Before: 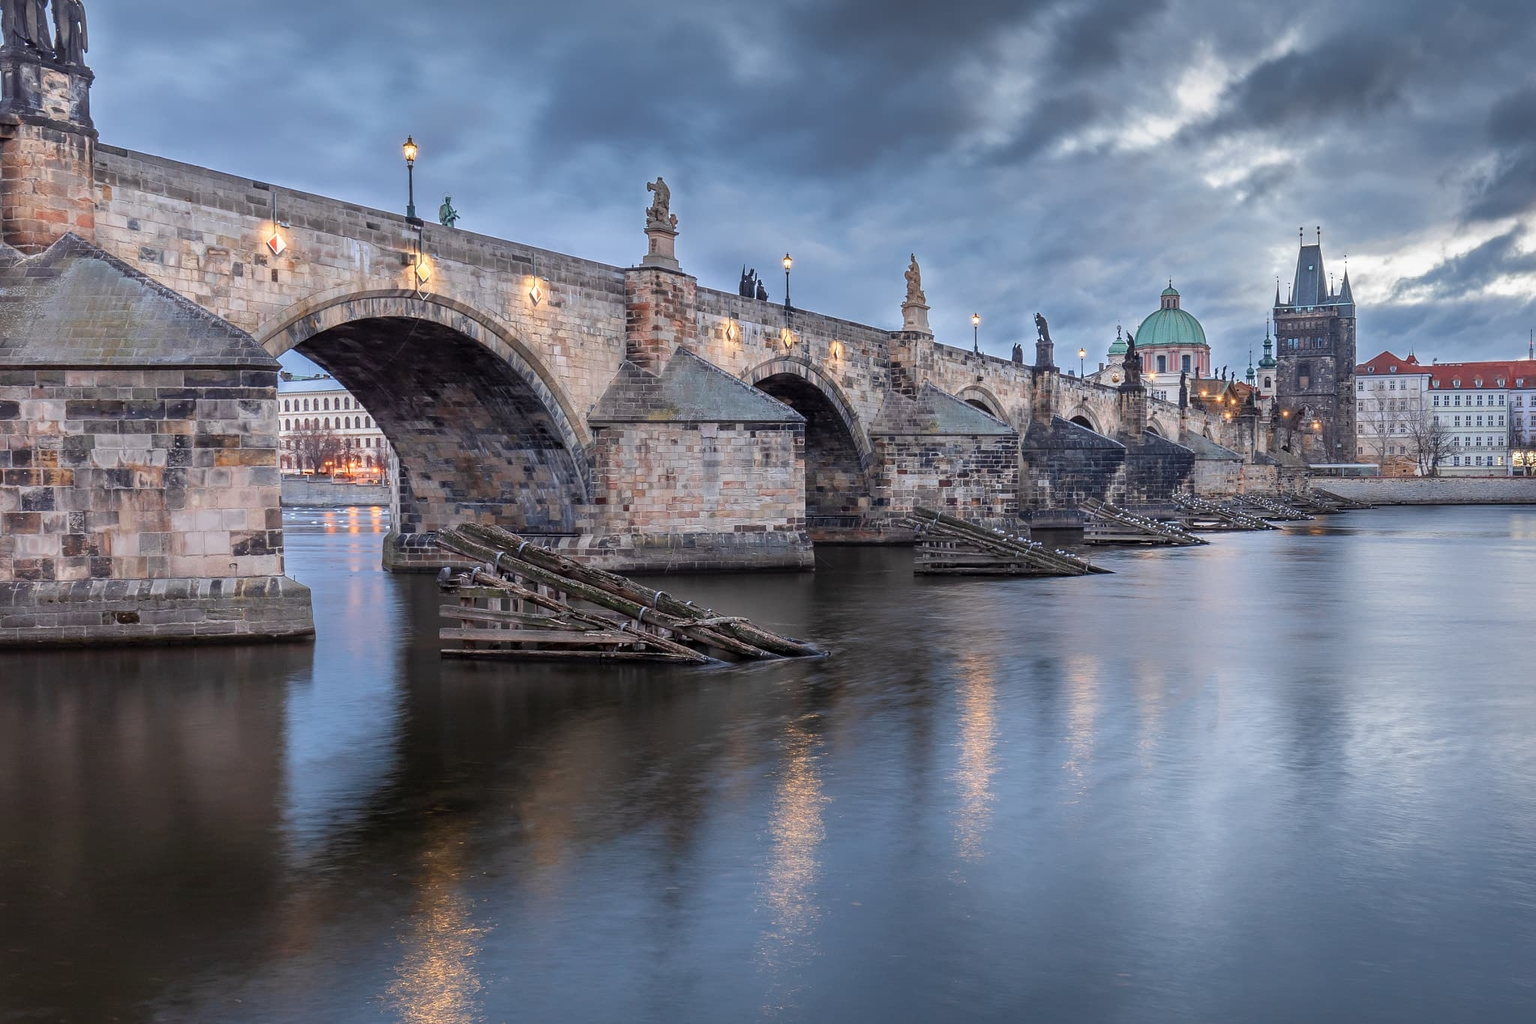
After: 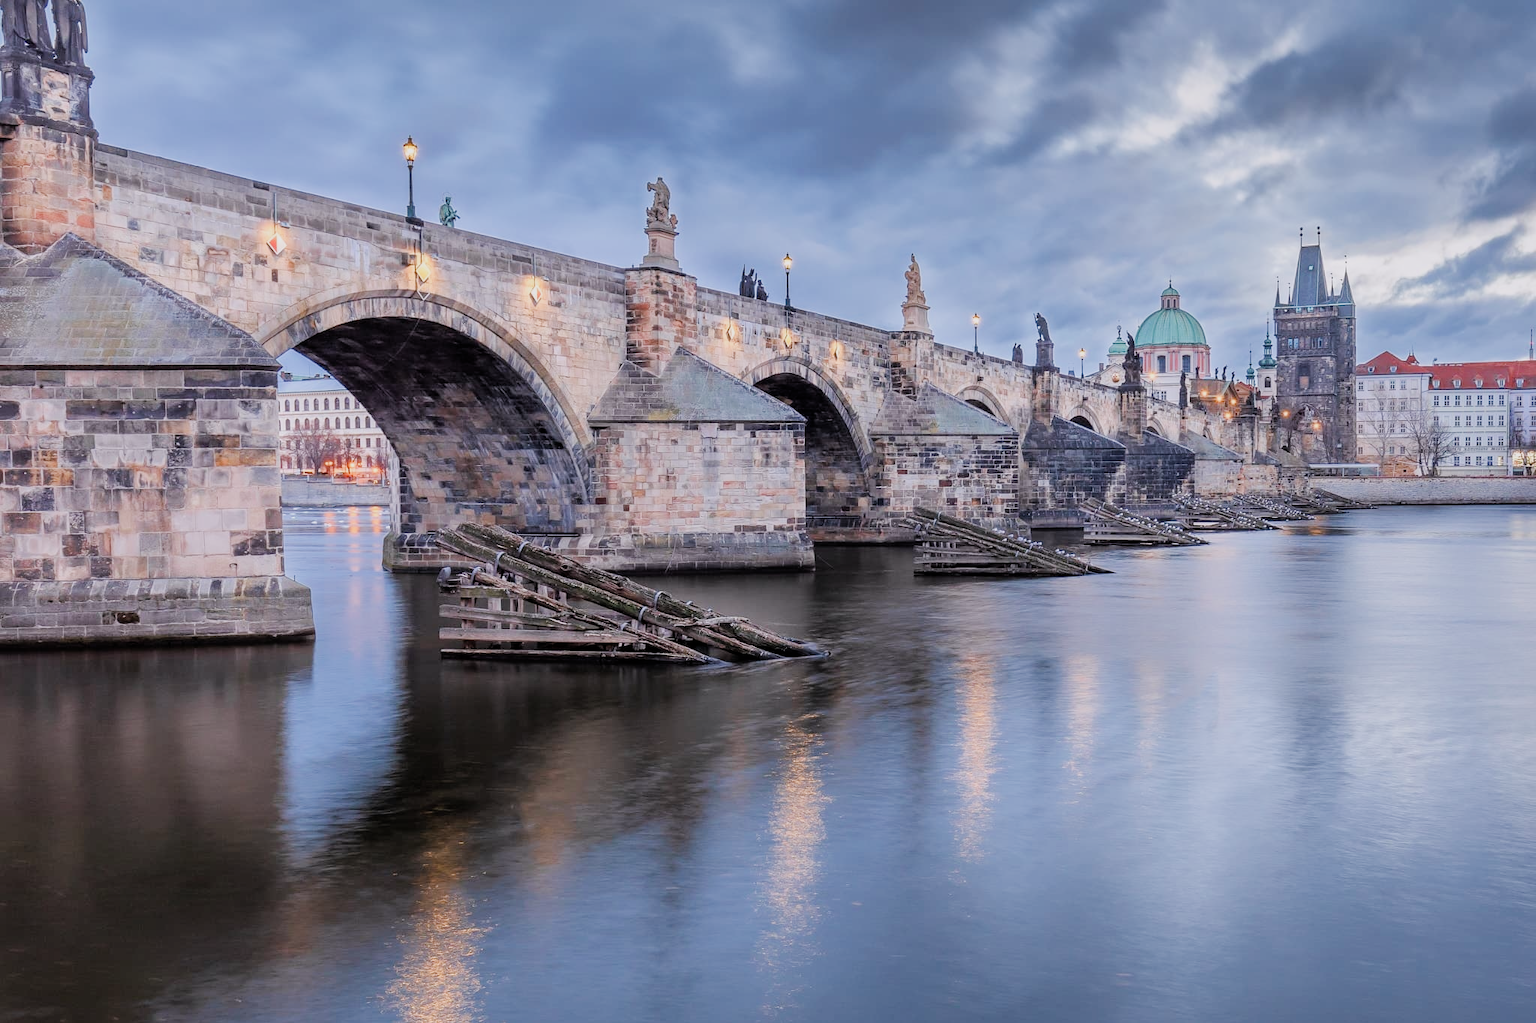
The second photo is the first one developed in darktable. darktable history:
filmic rgb: black relative exposure -7.32 EV, white relative exposure 5.09 EV, hardness 3.2
color balance rgb: shadows fall-off 101%, linear chroma grading › mid-tones 7.63%, perceptual saturation grading › mid-tones 11.68%, mask middle-gray fulcrum 22.45%, global vibrance 10.11%, saturation formula JzAzBz (2021)
color calibration: illuminant custom, x 0.348, y 0.366, temperature 4940.58 K
exposure: black level correction 0, exposure 0.7 EV, compensate exposure bias true, compensate highlight preservation false
